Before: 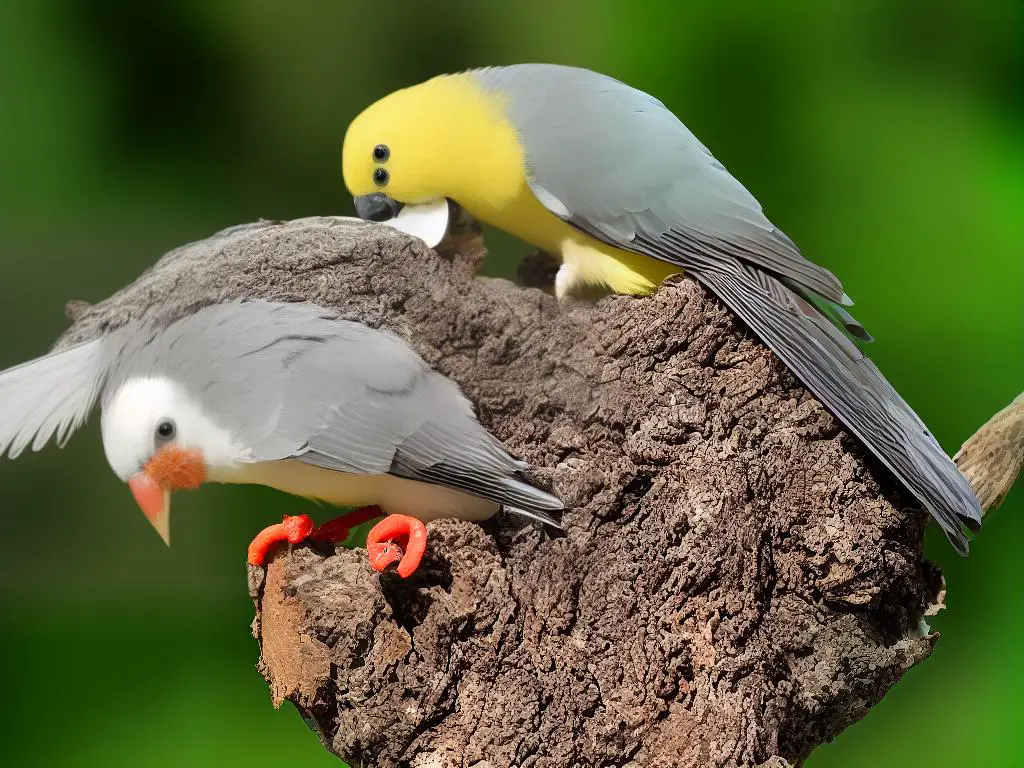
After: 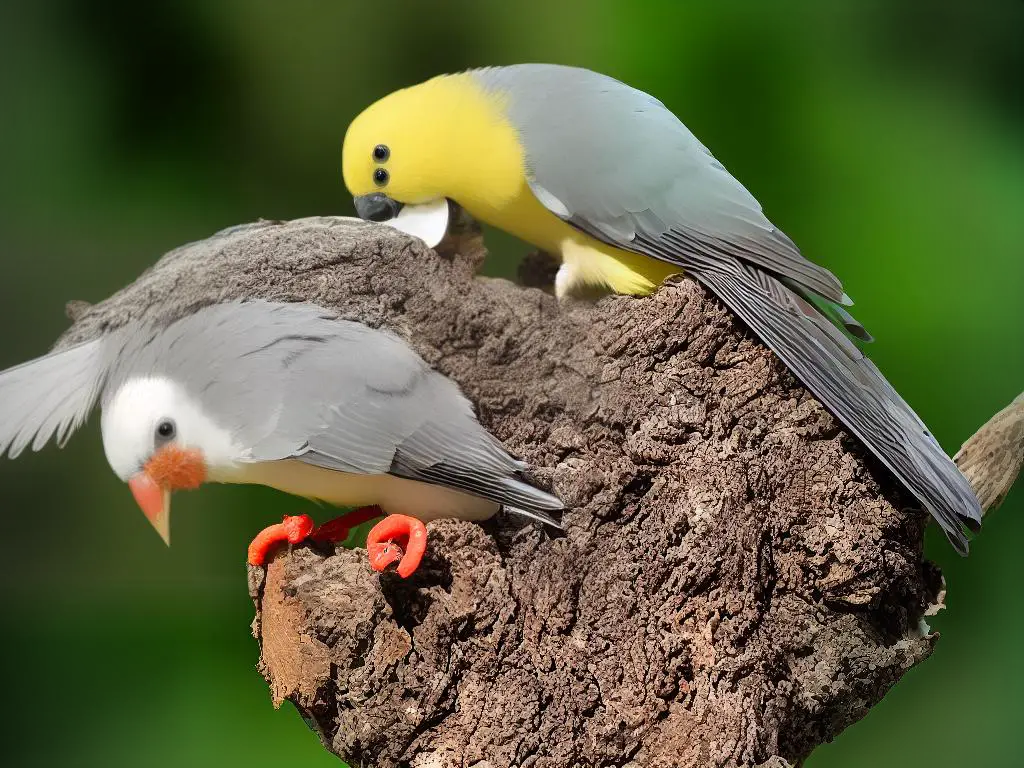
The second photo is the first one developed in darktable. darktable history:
vignetting: brightness -0.575
